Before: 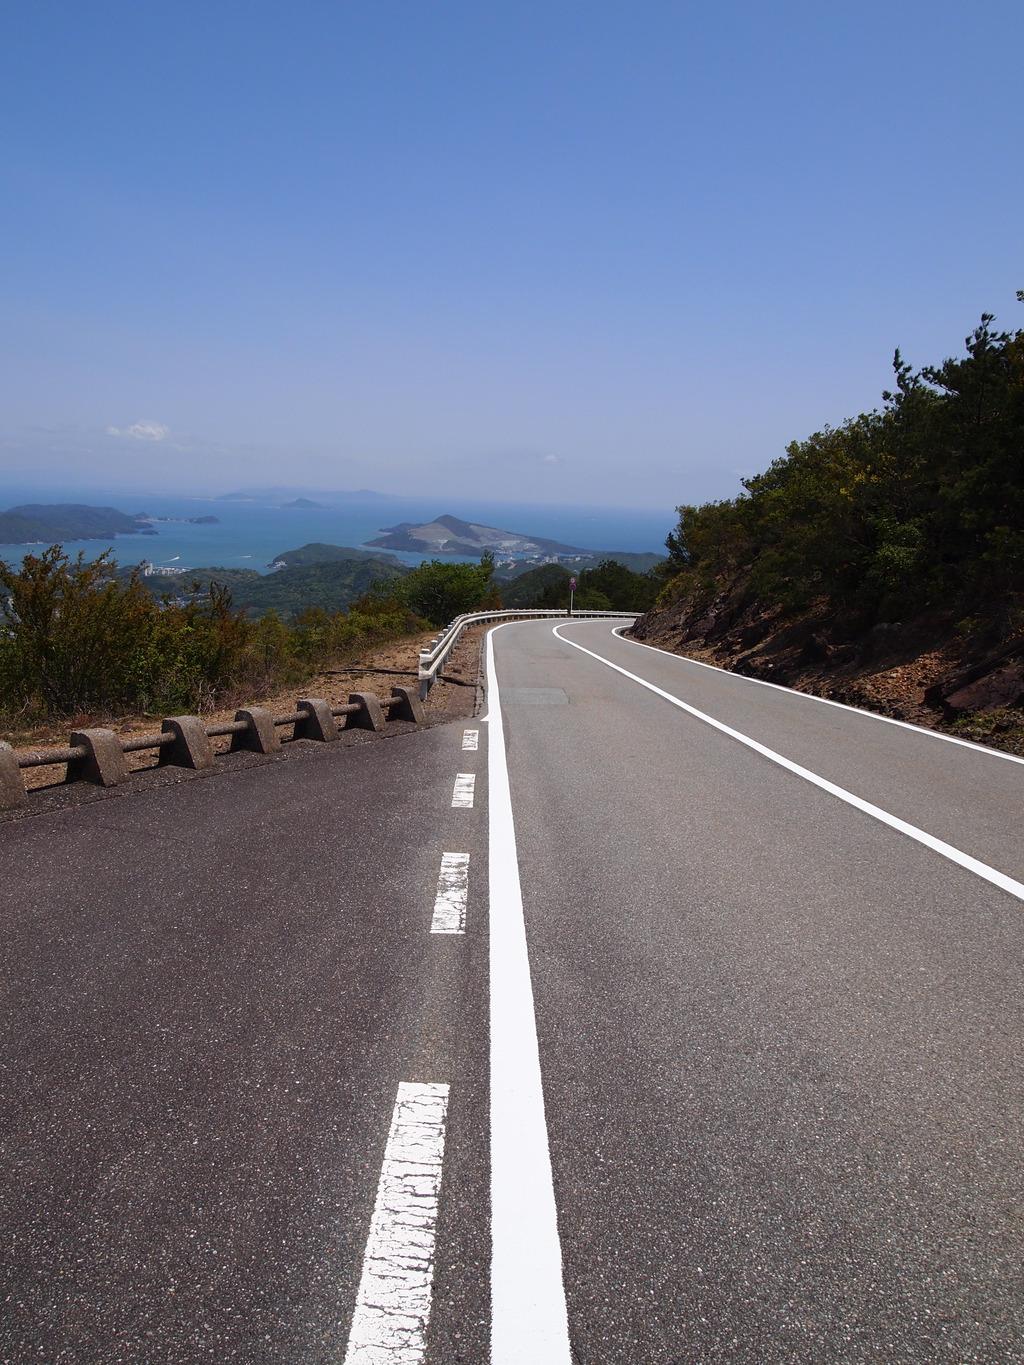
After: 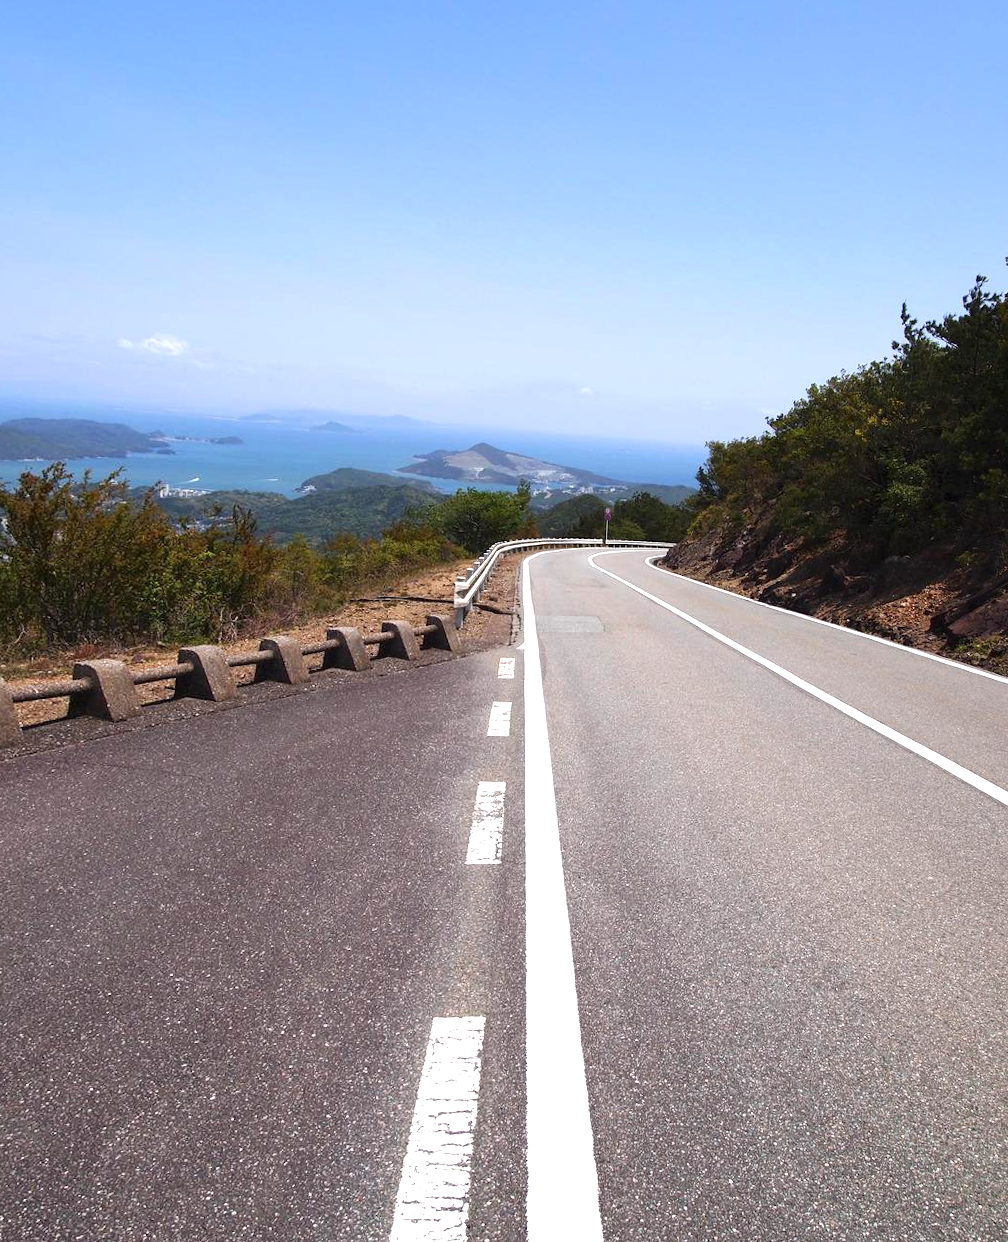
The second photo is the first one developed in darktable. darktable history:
exposure: exposure 0.999 EV, compensate highlight preservation false
rotate and perspective: rotation -0.013°, lens shift (vertical) -0.027, lens shift (horizontal) 0.178, crop left 0.016, crop right 0.989, crop top 0.082, crop bottom 0.918
